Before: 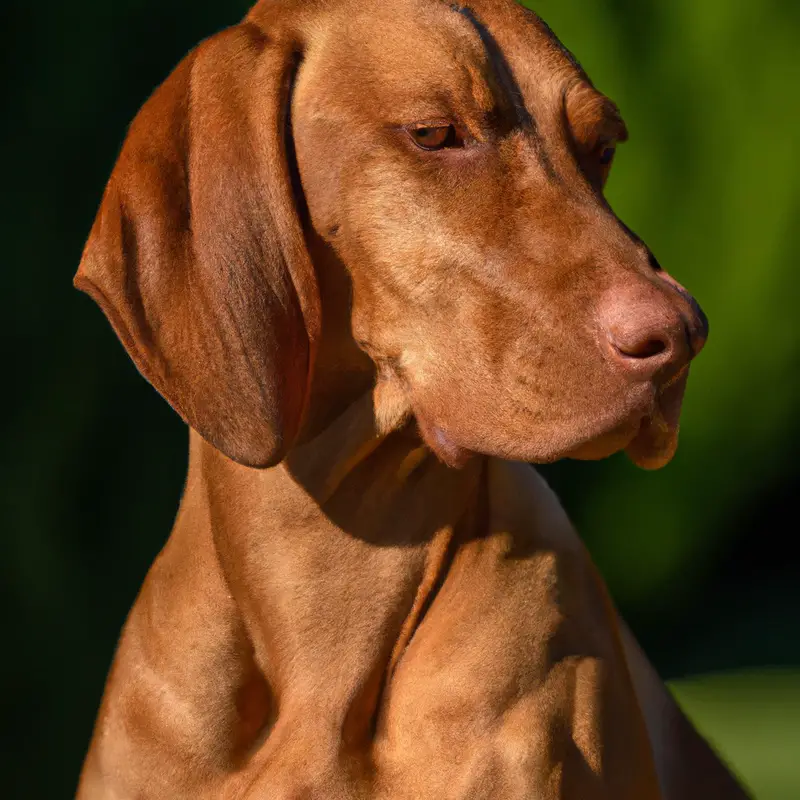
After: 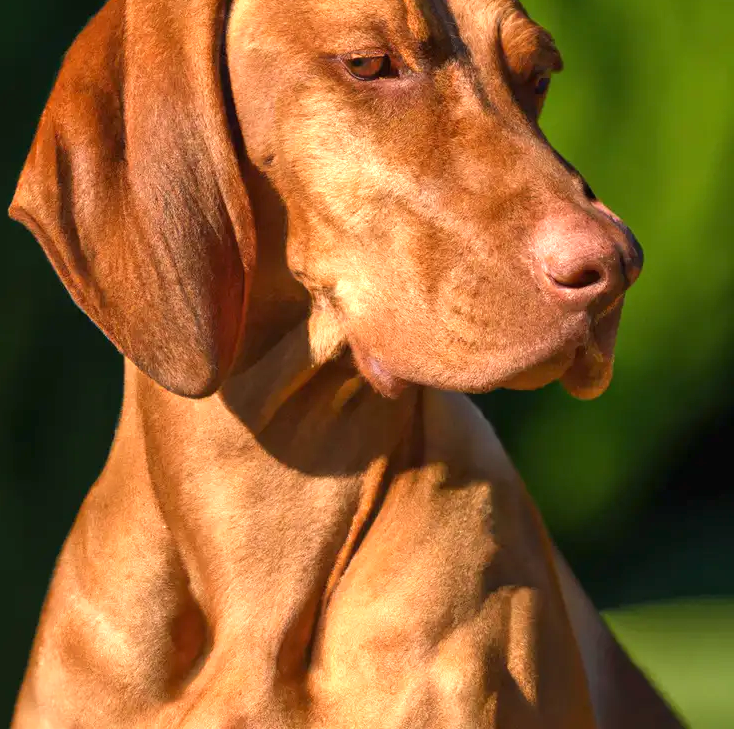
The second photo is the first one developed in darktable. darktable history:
exposure: black level correction 0, exposure 1.001 EV, compensate highlight preservation false
crop and rotate: left 8.171%, top 8.852%
